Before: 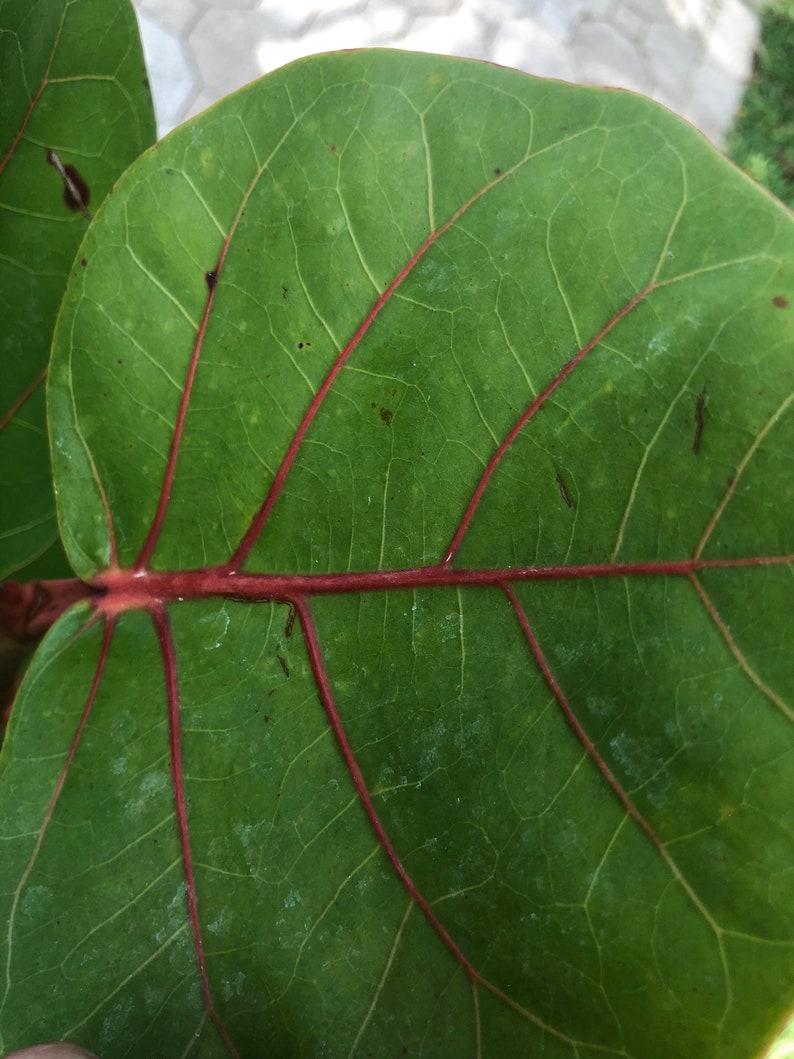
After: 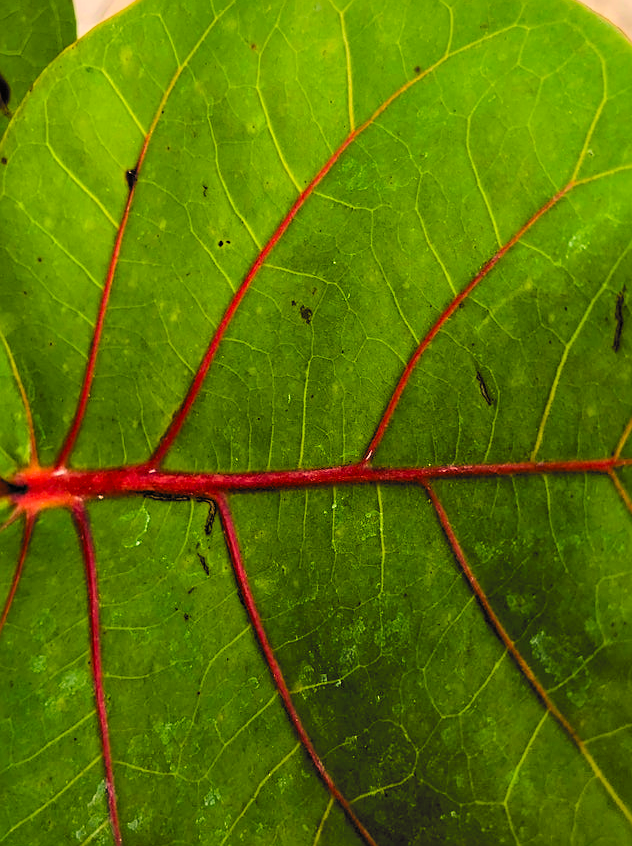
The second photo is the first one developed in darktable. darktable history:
filmic rgb: black relative exposure -5.1 EV, white relative exposure 3.52 EV, hardness 3.18, contrast 1.185, highlights saturation mix -49.3%, color science v6 (2022)
color correction: highlights a* 14.83, highlights b* 31.62
crop and rotate: left 10.291%, top 9.789%, right 10.081%, bottom 10.245%
exposure: black level correction 0, exposure 0.499 EV, compensate highlight preservation false
sharpen: on, module defaults
color balance rgb: linear chroma grading › global chroma 24.798%, perceptual saturation grading › global saturation 29.749%
shadows and highlights: soften with gaussian
